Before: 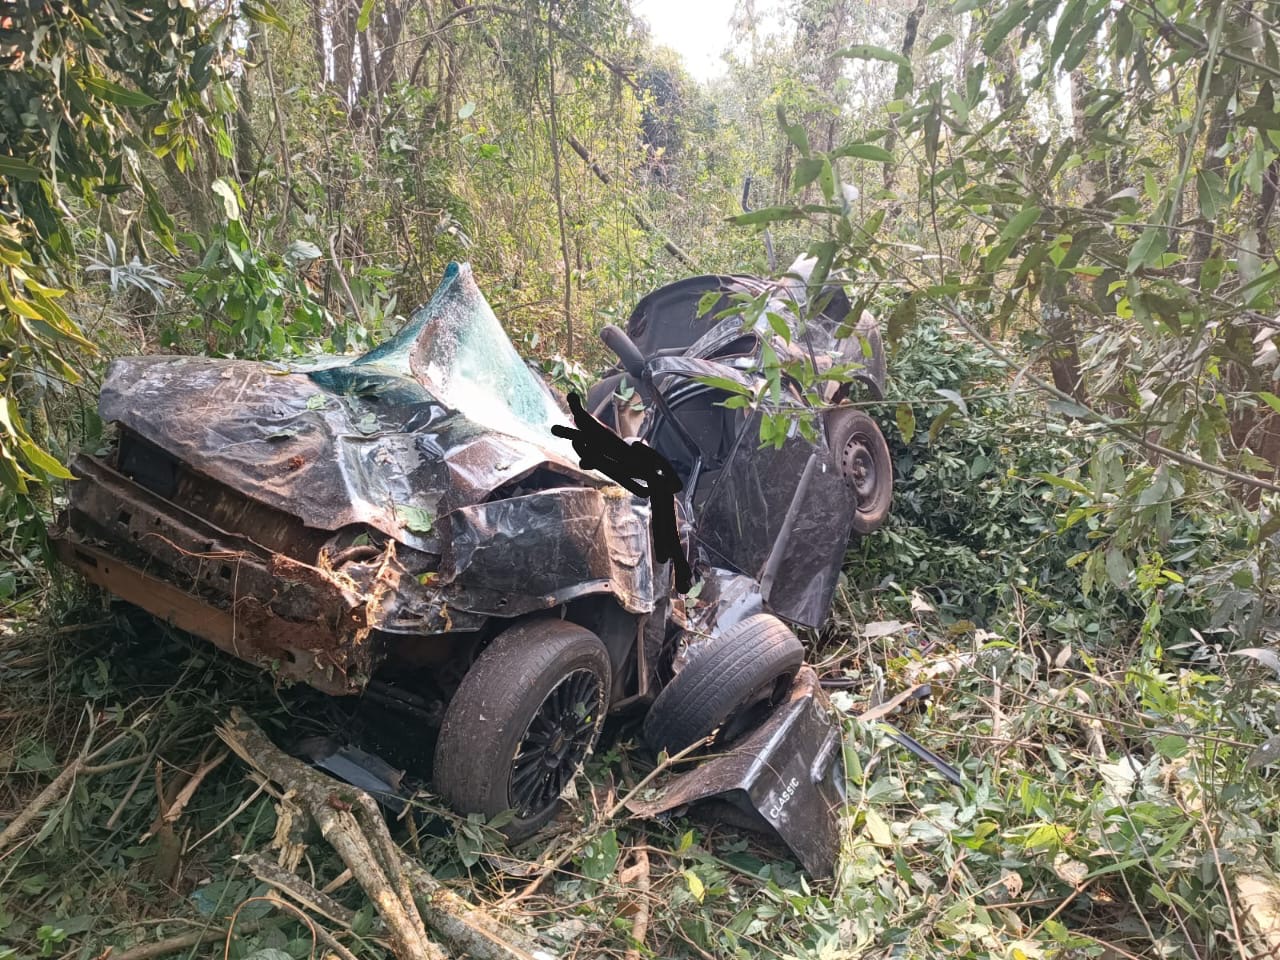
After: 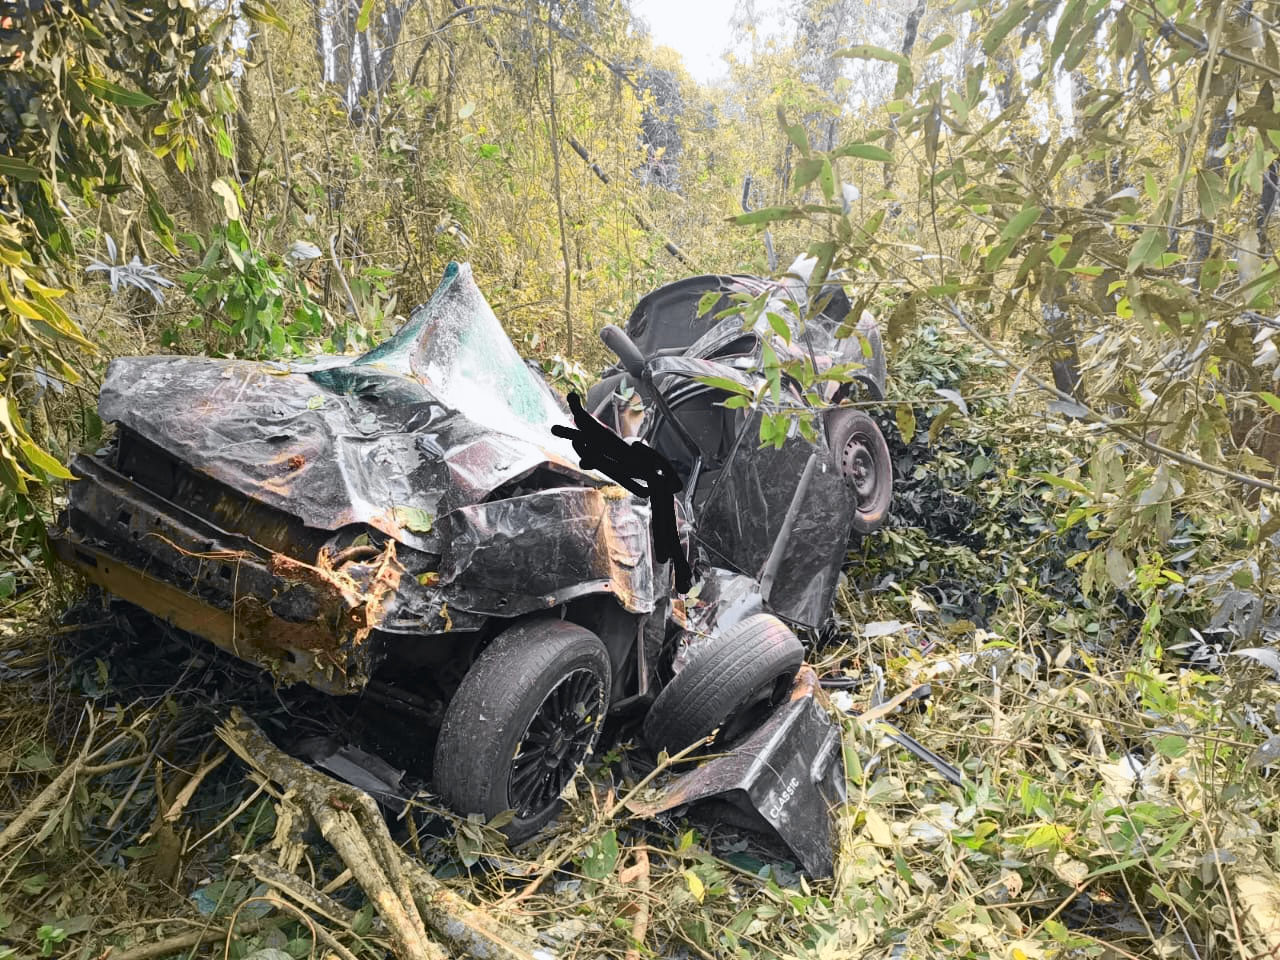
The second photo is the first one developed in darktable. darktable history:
tone curve: curves: ch0 [(0, 0) (0.071, 0.047) (0.266, 0.26) (0.483, 0.554) (0.753, 0.811) (1, 0.983)]; ch1 [(0, 0) (0.346, 0.307) (0.408, 0.387) (0.463, 0.465) (0.482, 0.493) (0.502, 0.5) (0.517, 0.502) (0.55, 0.548) (0.597, 0.61) (0.651, 0.698) (1, 1)]; ch2 [(0, 0) (0.346, 0.34) (0.434, 0.46) (0.485, 0.494) (0.5, 0.494) (0.517, 0.506) (0.526, 0.545) (0.583, 0.61) (0.625, 0.659) (1, 1)], color space Lab, independent channels, preserve colors none
